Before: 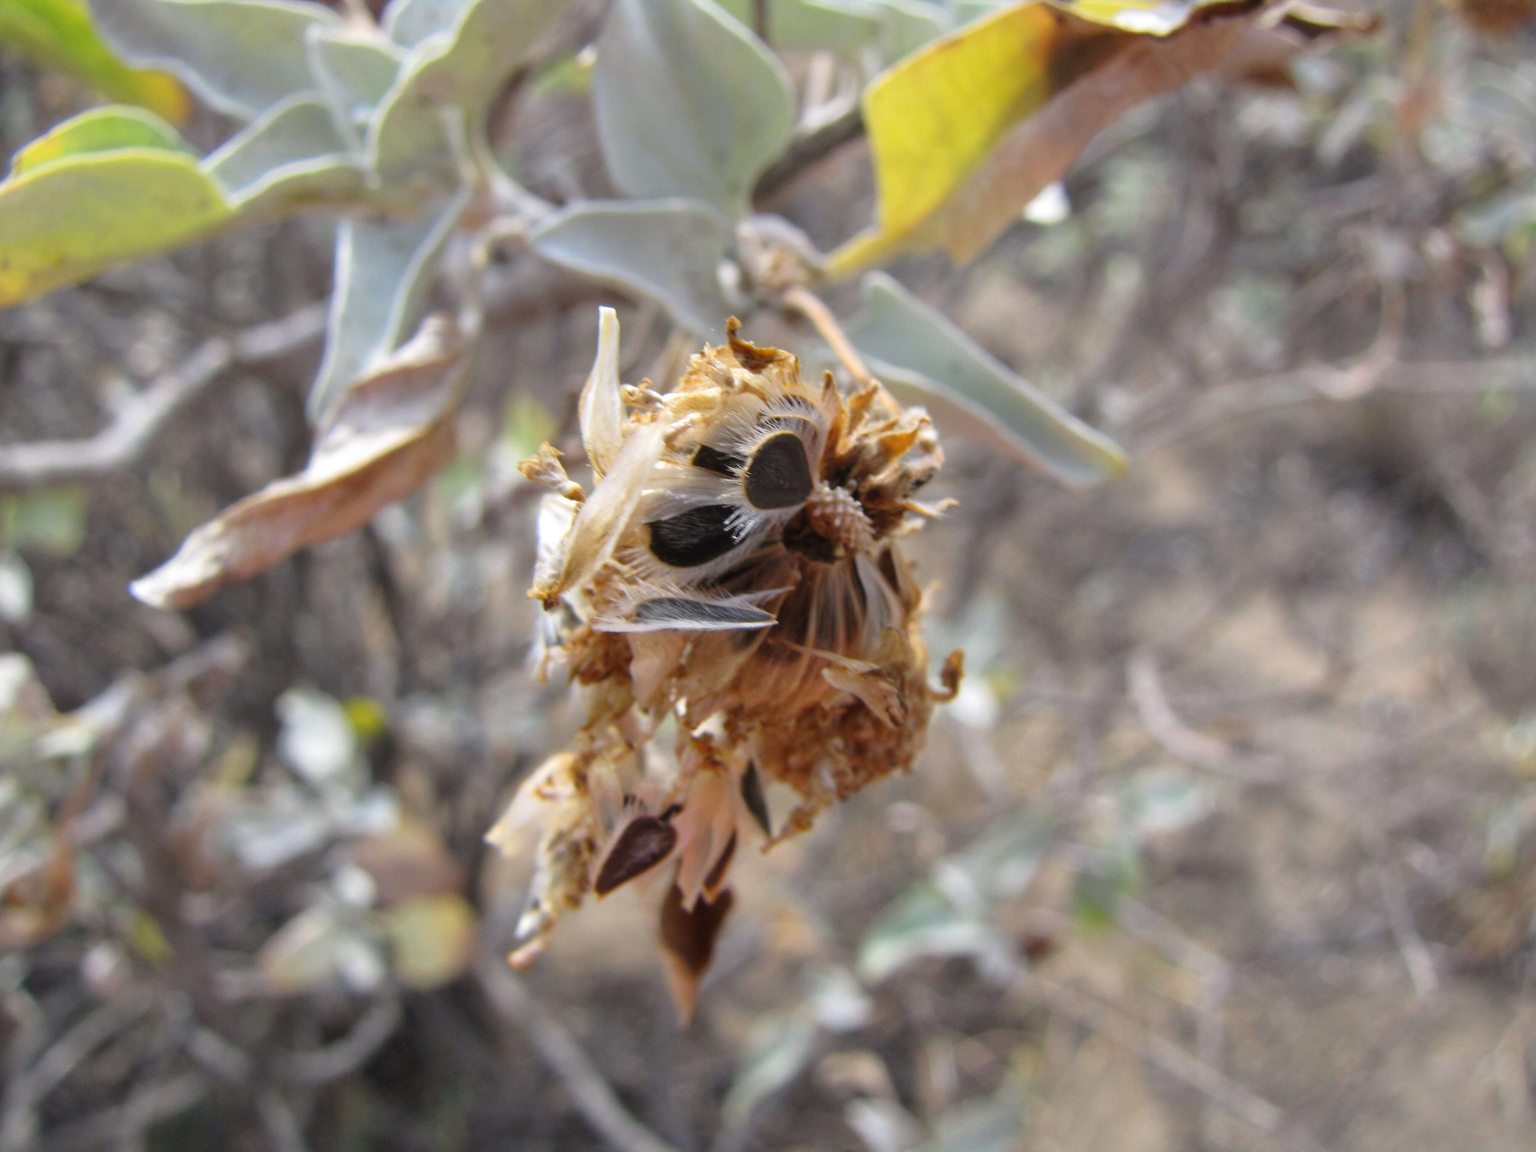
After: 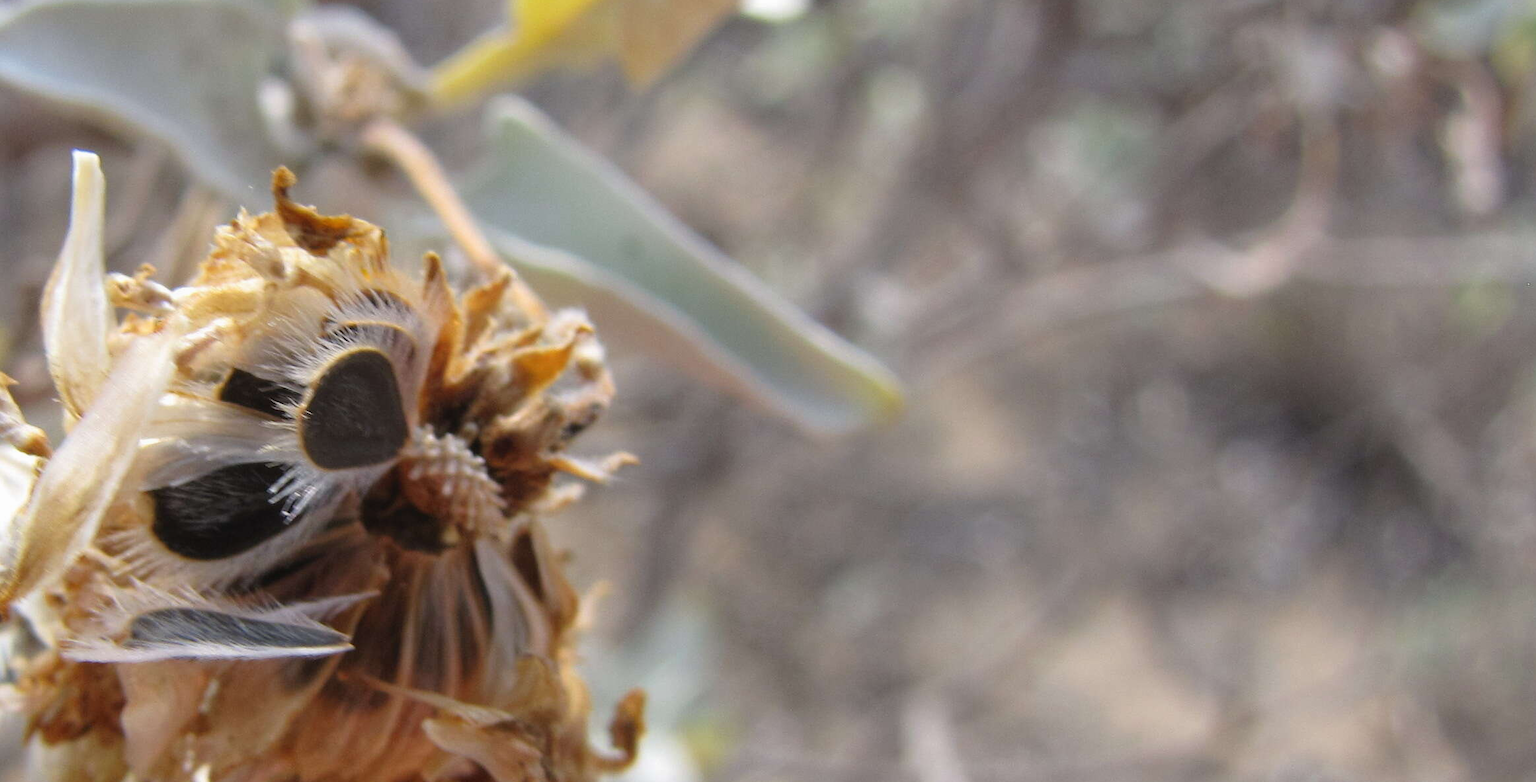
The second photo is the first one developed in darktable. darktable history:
crop: left 36.005%, top 18.293%, right 0.31%, bottom 38.444%
local contrast: mode bilateral grid, contrast 100, coarseness 100, detail 91%, midtone range 0.2
